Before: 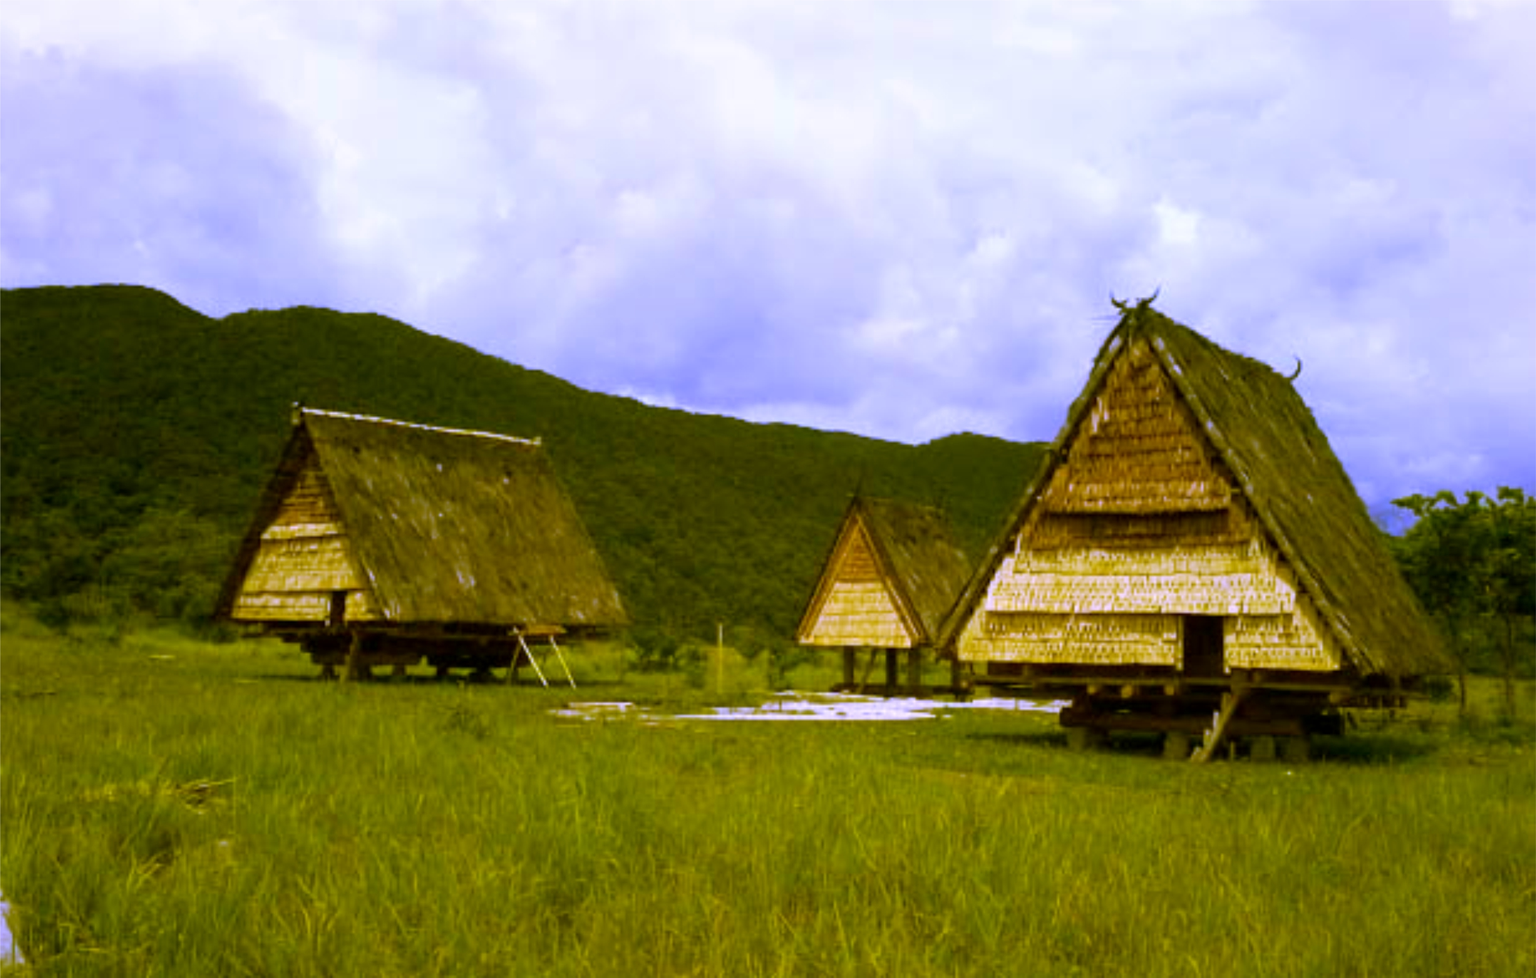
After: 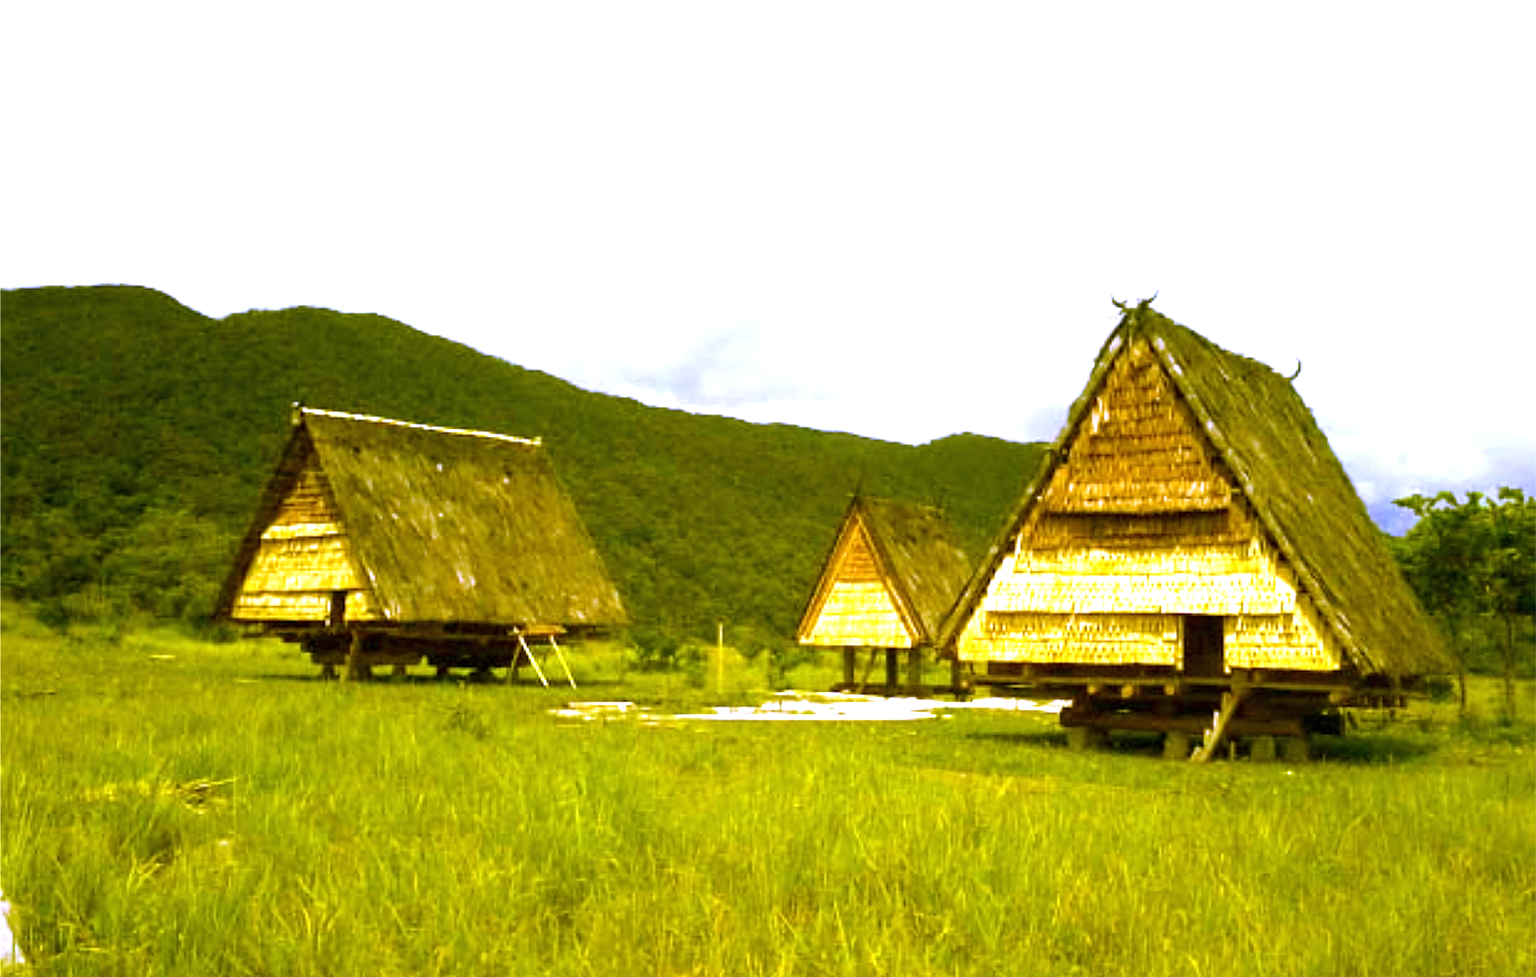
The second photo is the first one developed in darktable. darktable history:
exposure: black level correction 0, exposure 1.385 EV, compensate highlight preservation false
sharpen: on, module defaults
